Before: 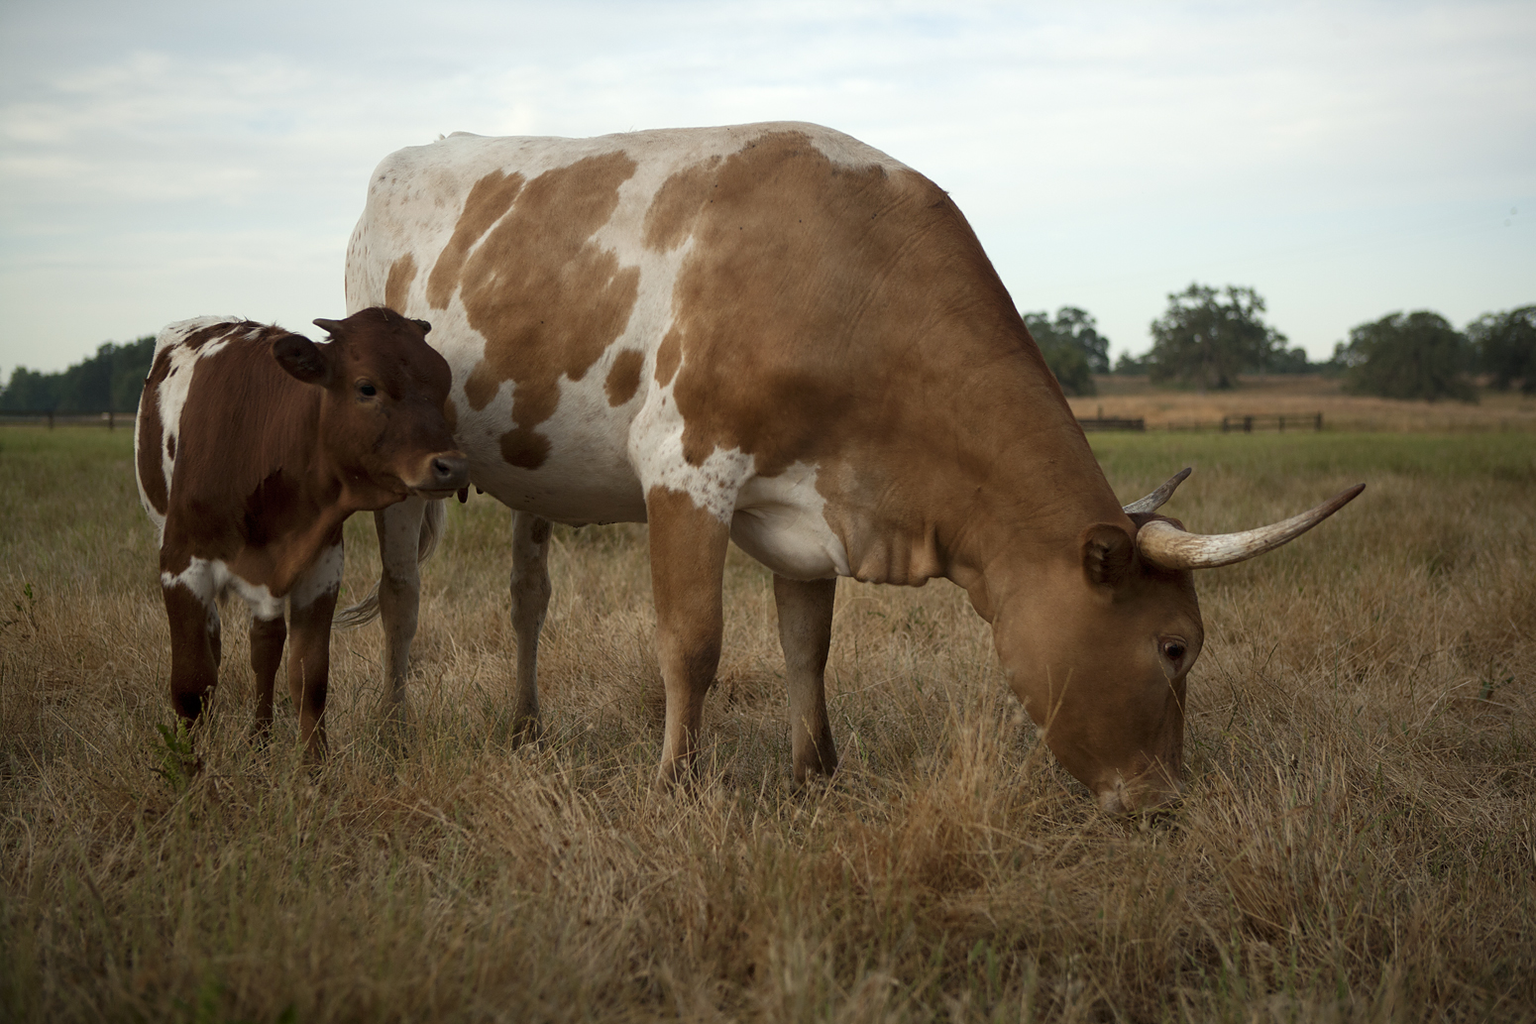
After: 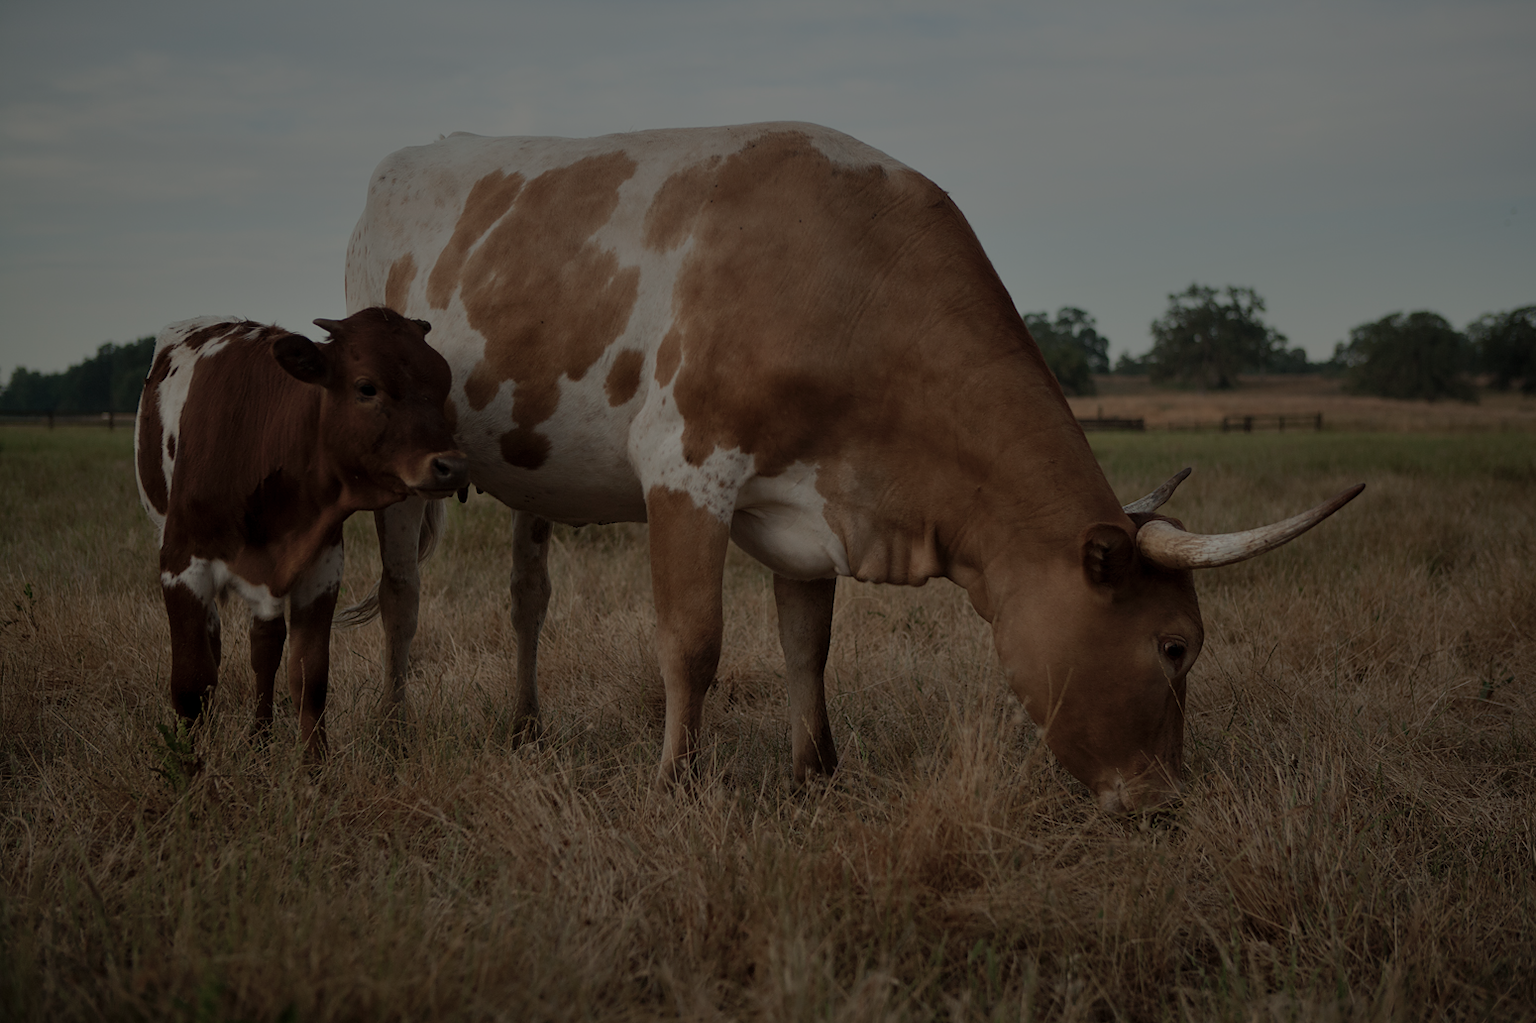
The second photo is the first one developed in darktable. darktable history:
color balance rgb: perceptual brilliance grading › global brilliance -48.39%
exposure: exposure -0.072 EV, compensate highlight preservation false
shadows and highlights: shadows 37.27, highlights -28.18, soften with gaussian
